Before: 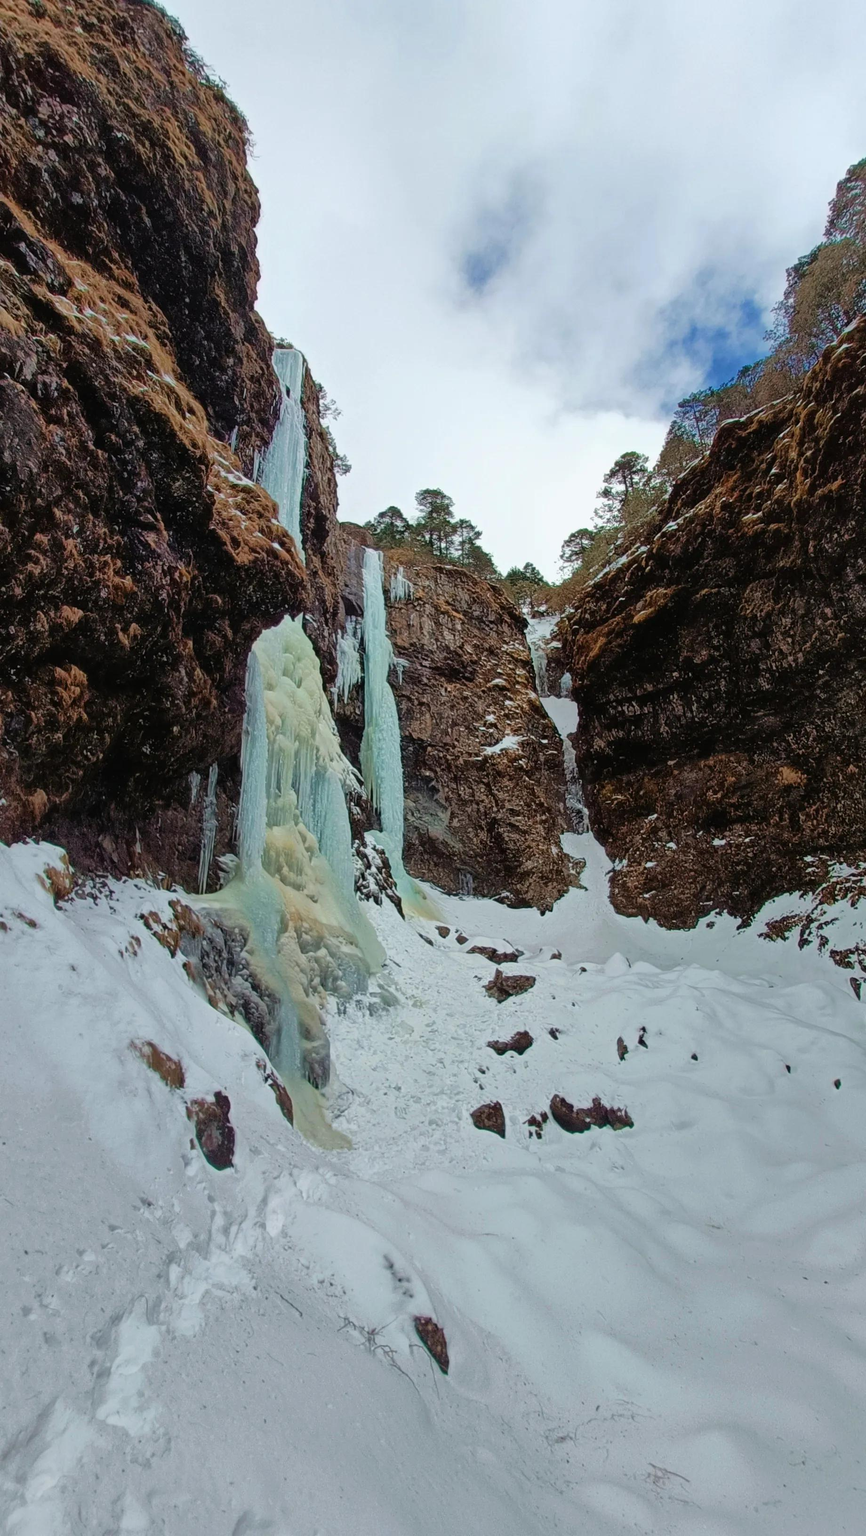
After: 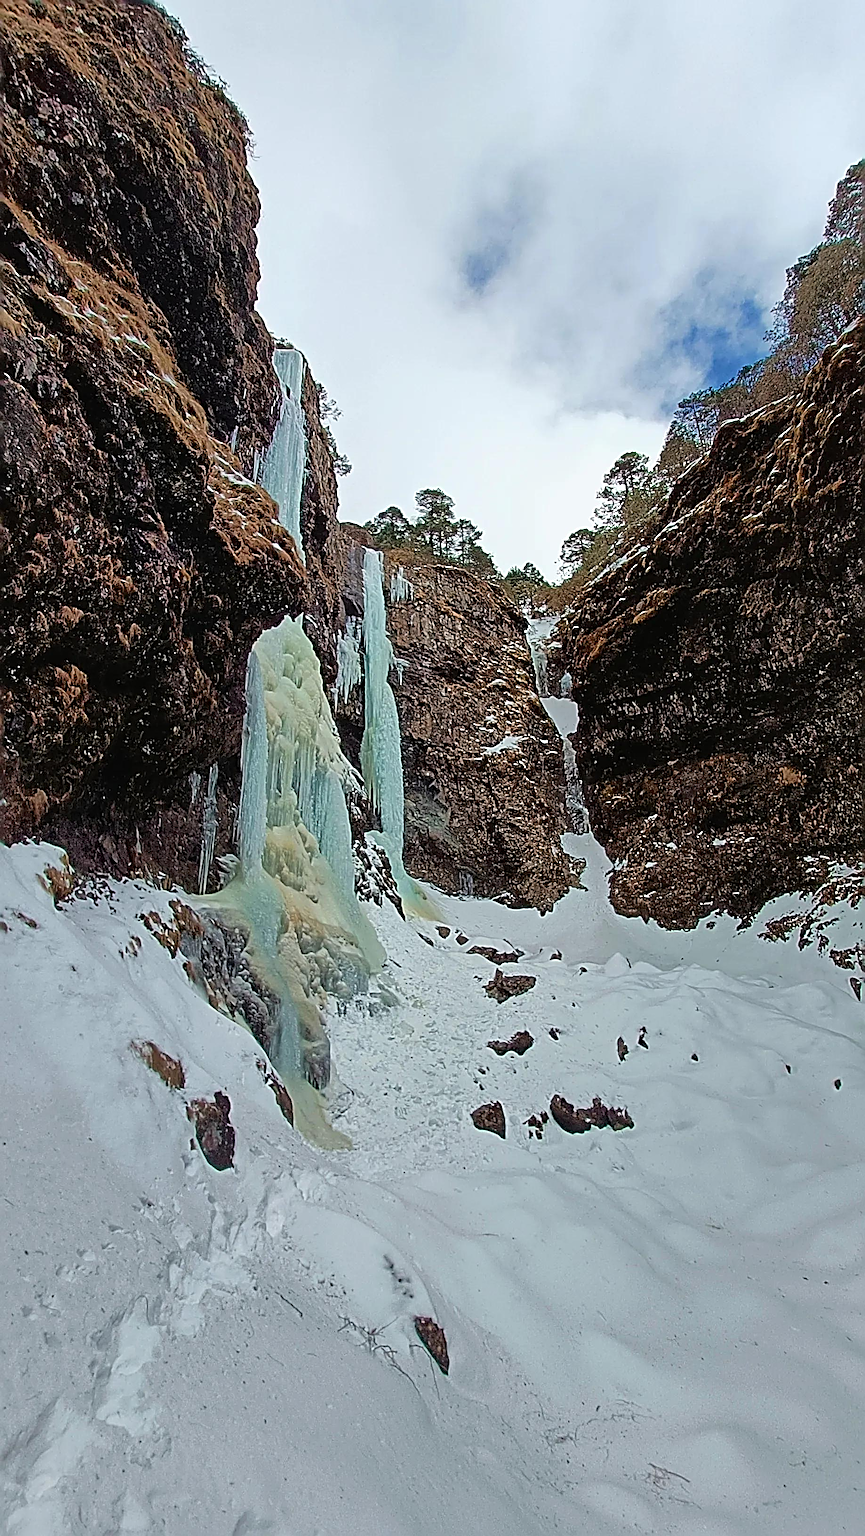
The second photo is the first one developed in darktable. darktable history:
white balance: emerald 1
sharpen: radius 3.158, amount 1.731
